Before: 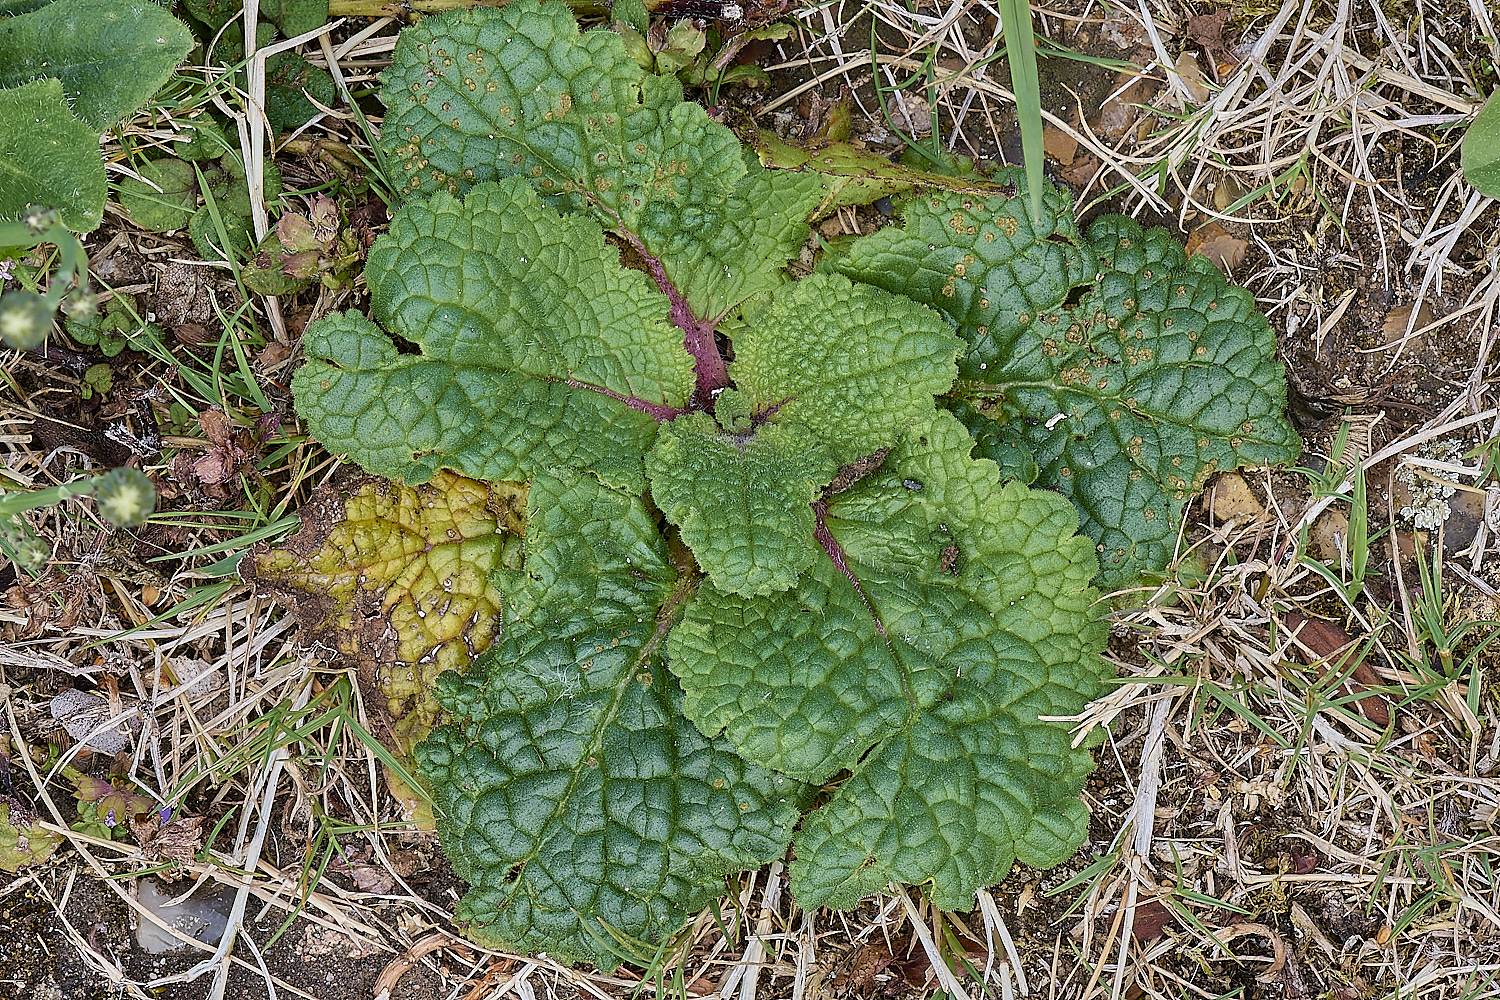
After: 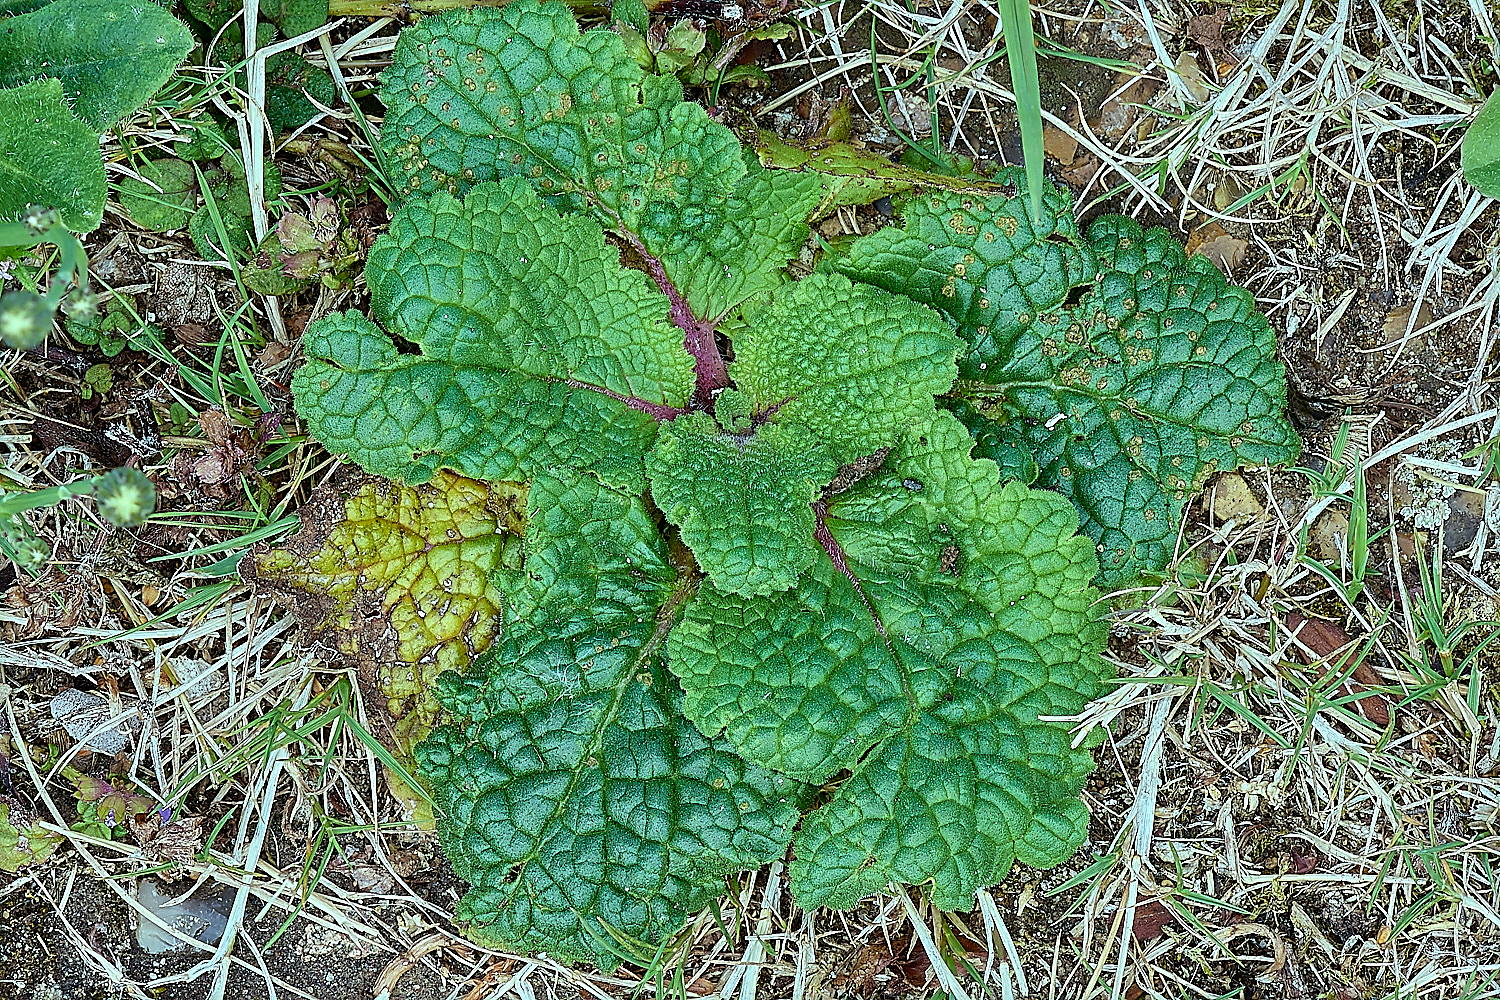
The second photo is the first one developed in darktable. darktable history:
color balance: mode lift, gamma, gain (sRGB), lift [0.997, 0.979, 1.021, 1.011], gamma [1, 1.084, 0.916, 0.998], gain [1, 0.87, 1.13, 1.101], contrast 4.55%, contrast fulcrum 38.24%, output saturation 104.09%
sharpen: on, module defaults
